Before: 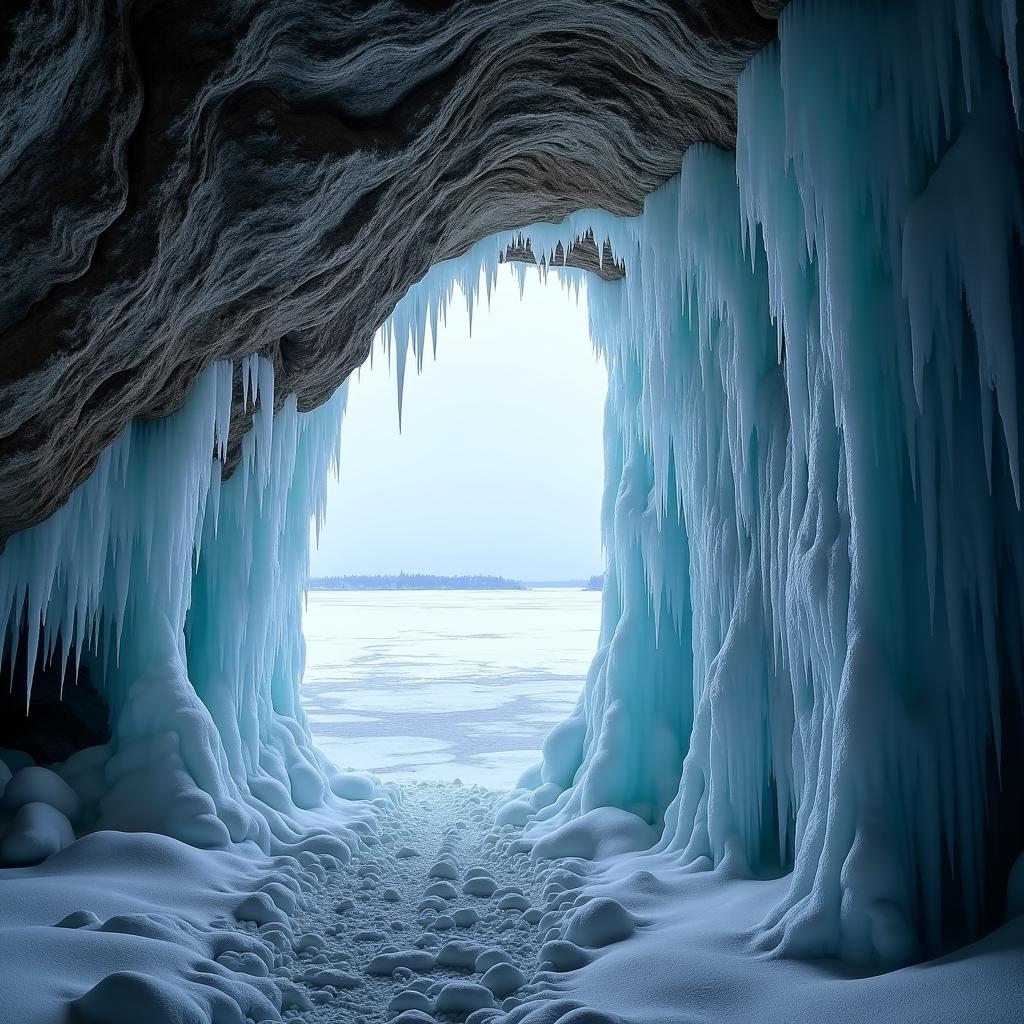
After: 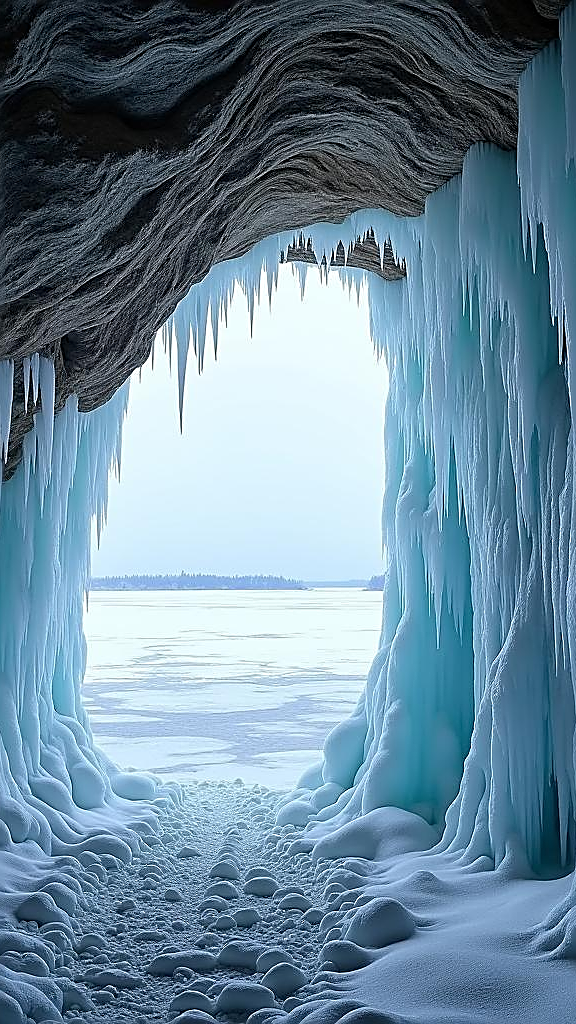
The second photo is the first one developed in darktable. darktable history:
sharpen: amount 1.004
crop: left 21.427%, right 22.274%
